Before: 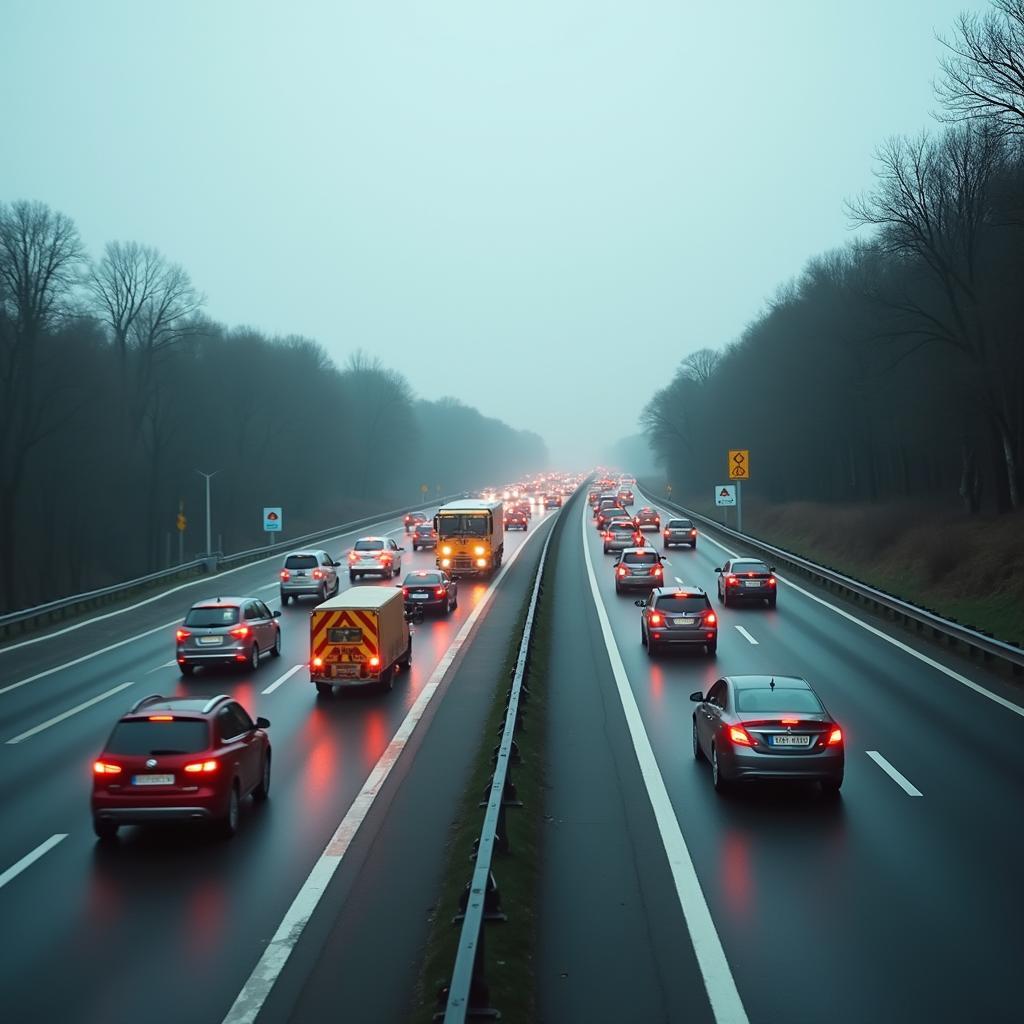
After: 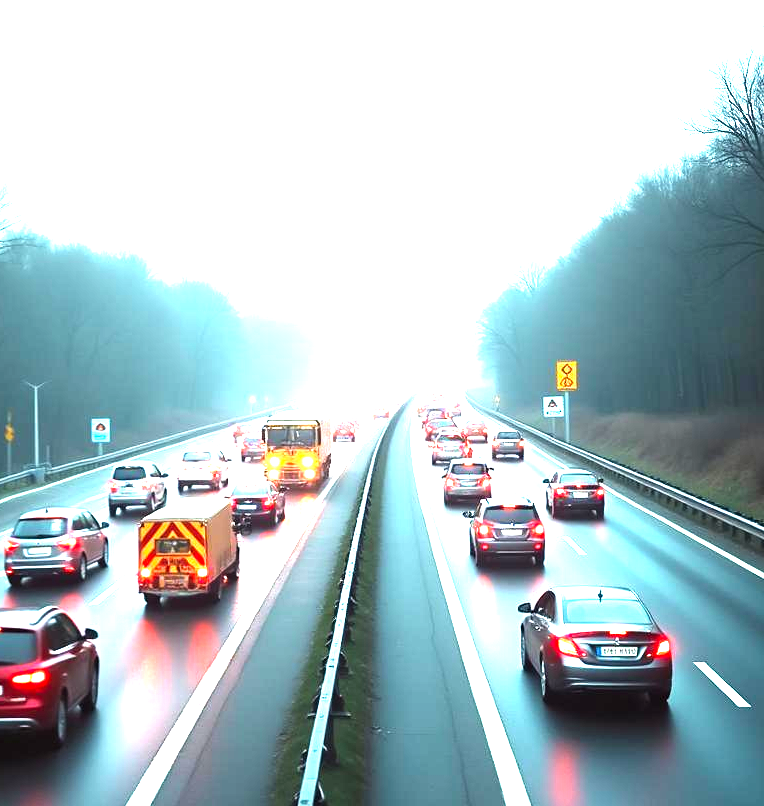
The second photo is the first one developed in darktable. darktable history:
exposure: black level correction 0, exposure 1.199 EV, compensate exposure bias true, compensate highlight preservation false
crop: left 16.817%, top 8.781%, right 8.49%, bottom 12.469%
levels: gray 59.38%, levels [0.012, 0.367, 0.697]
